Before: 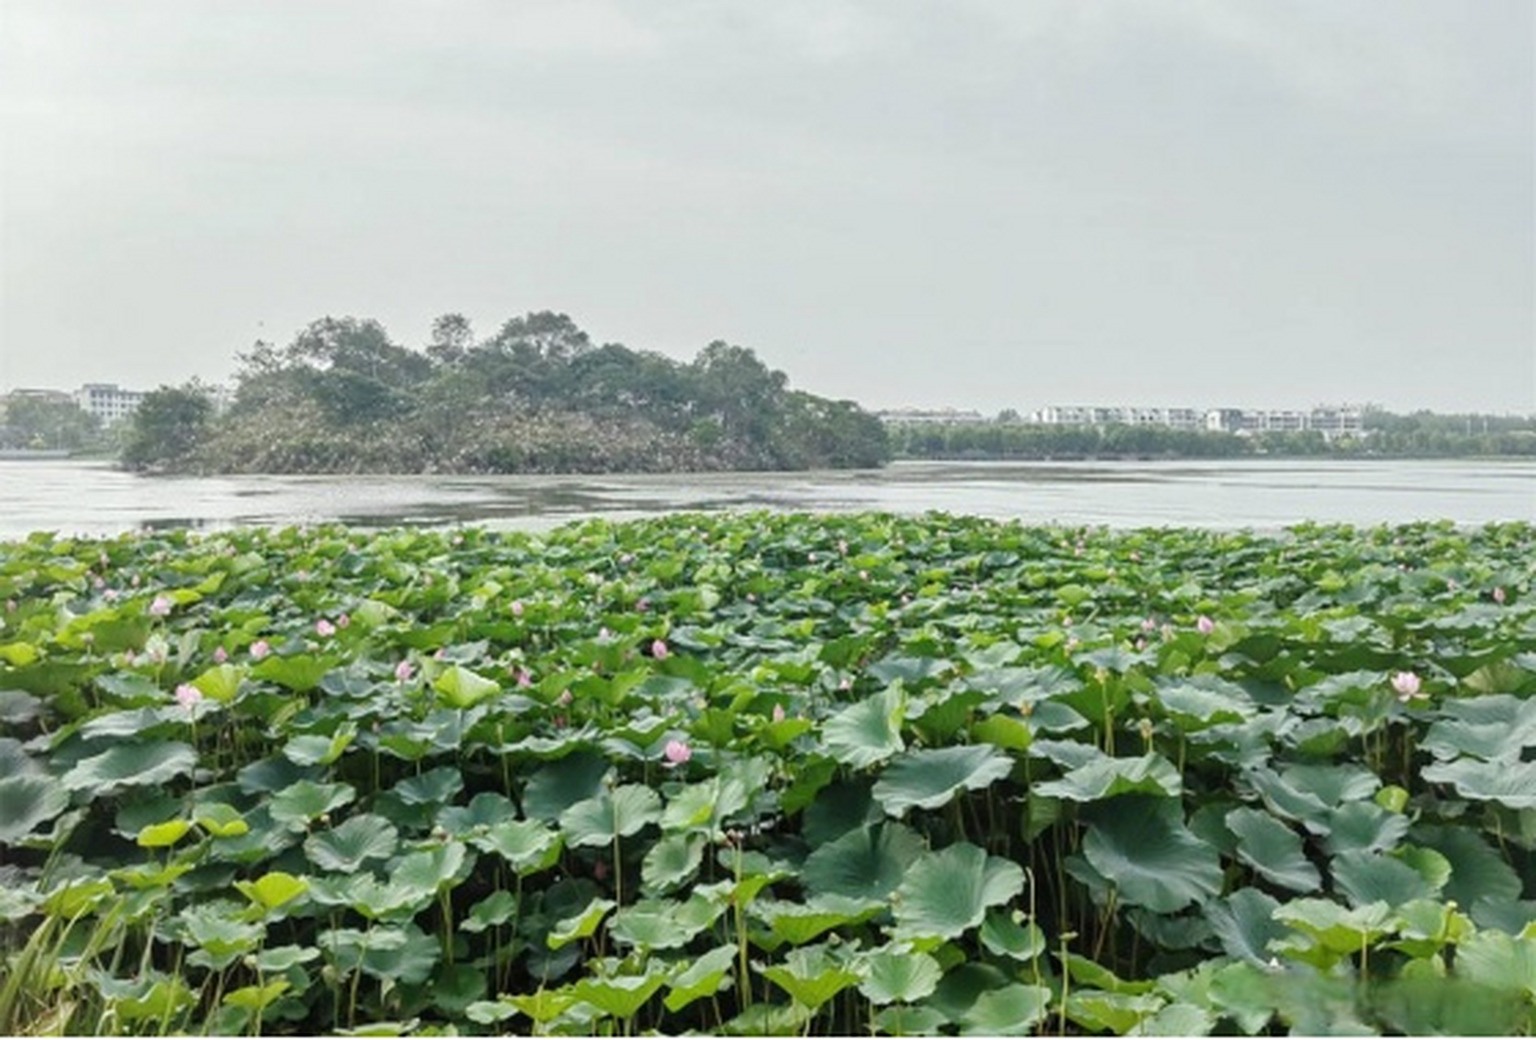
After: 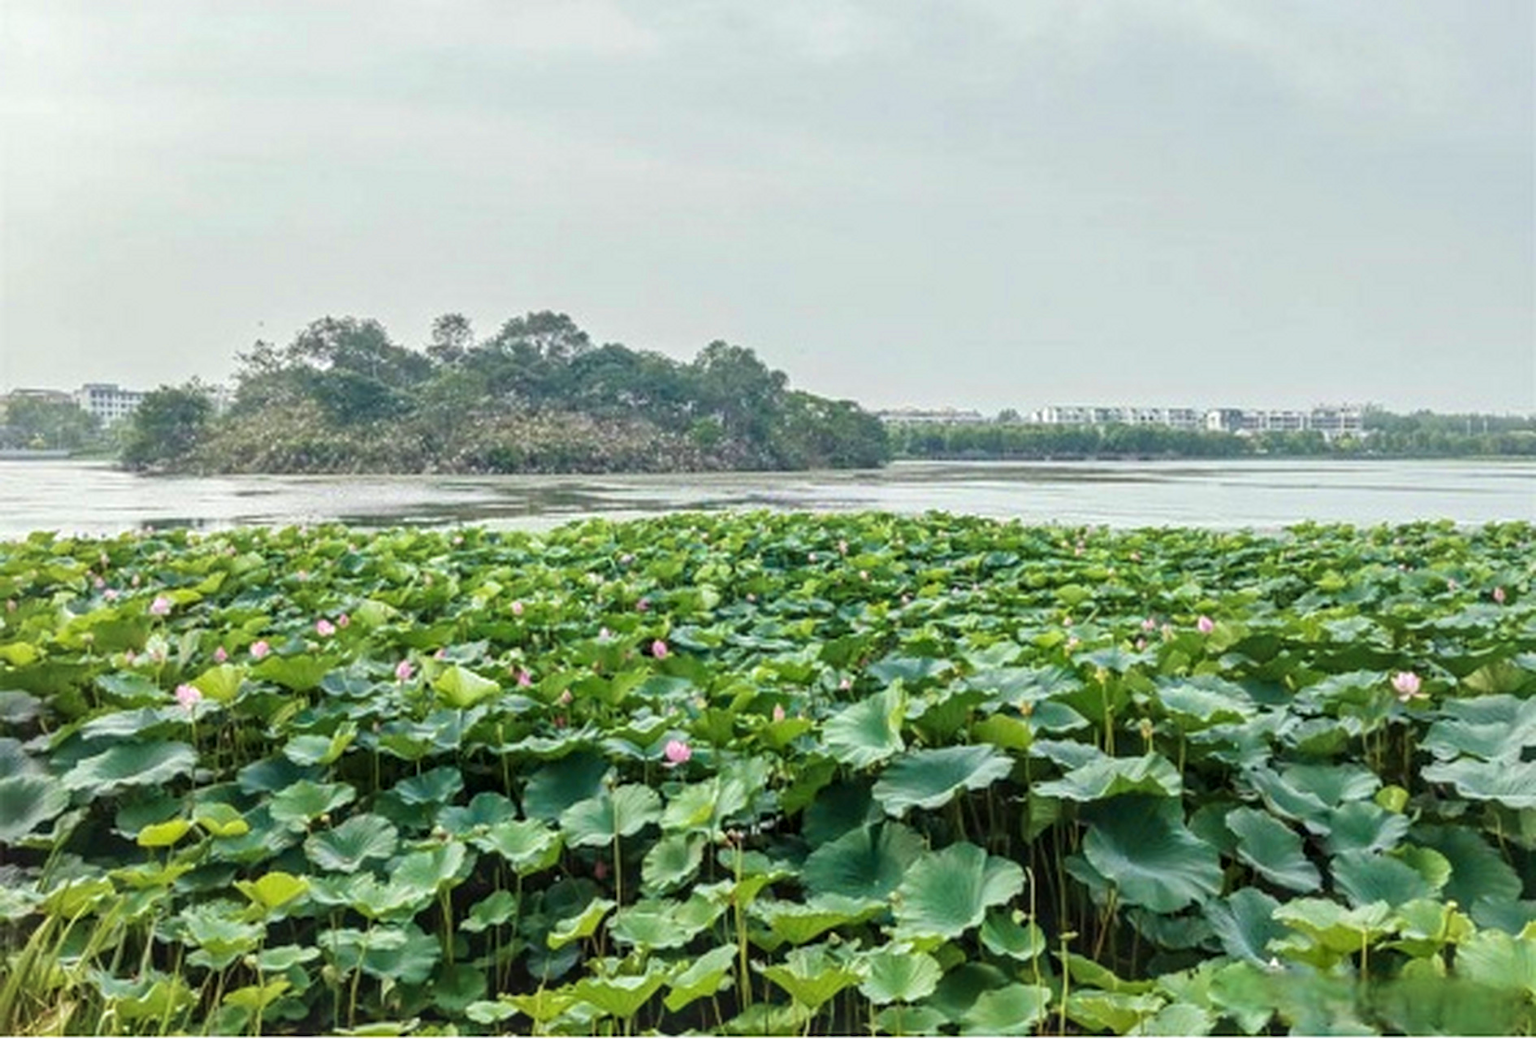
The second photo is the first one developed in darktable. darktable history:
velvia: strength 44.42%
local contrast: on, module defaults
